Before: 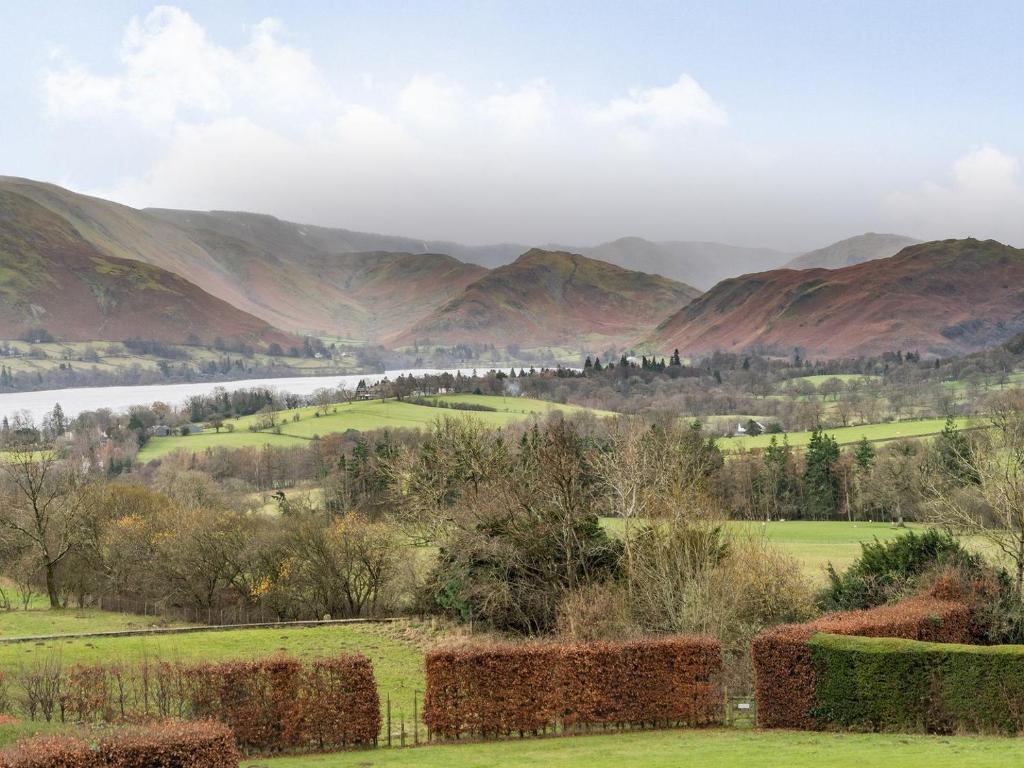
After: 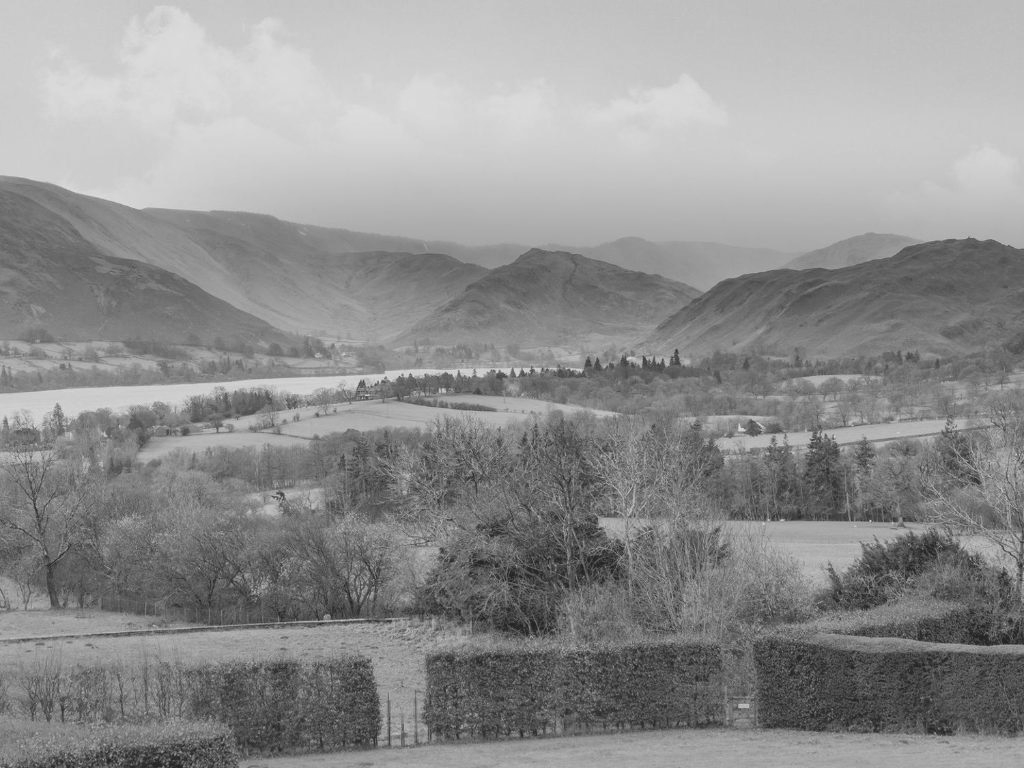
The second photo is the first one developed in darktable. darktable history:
white balance: red 1.138, green 0.996, blue 0.812
contrast brightness saturation: contrast -0.26, saturation -0.43
monochrome: on, module defaults
